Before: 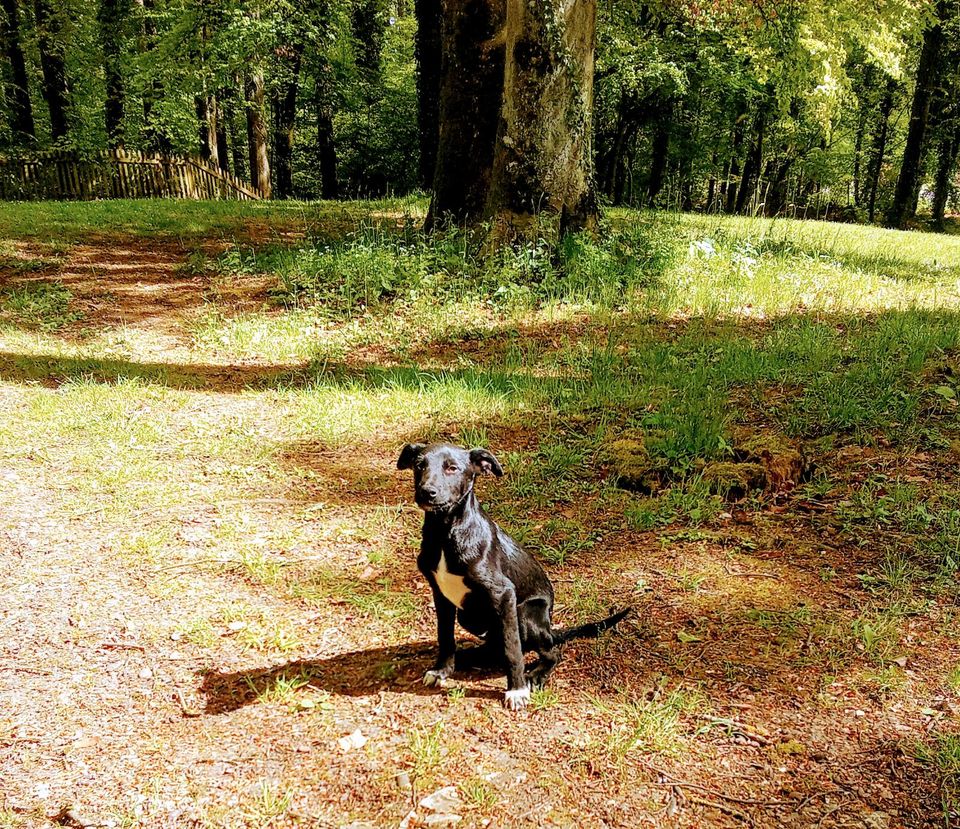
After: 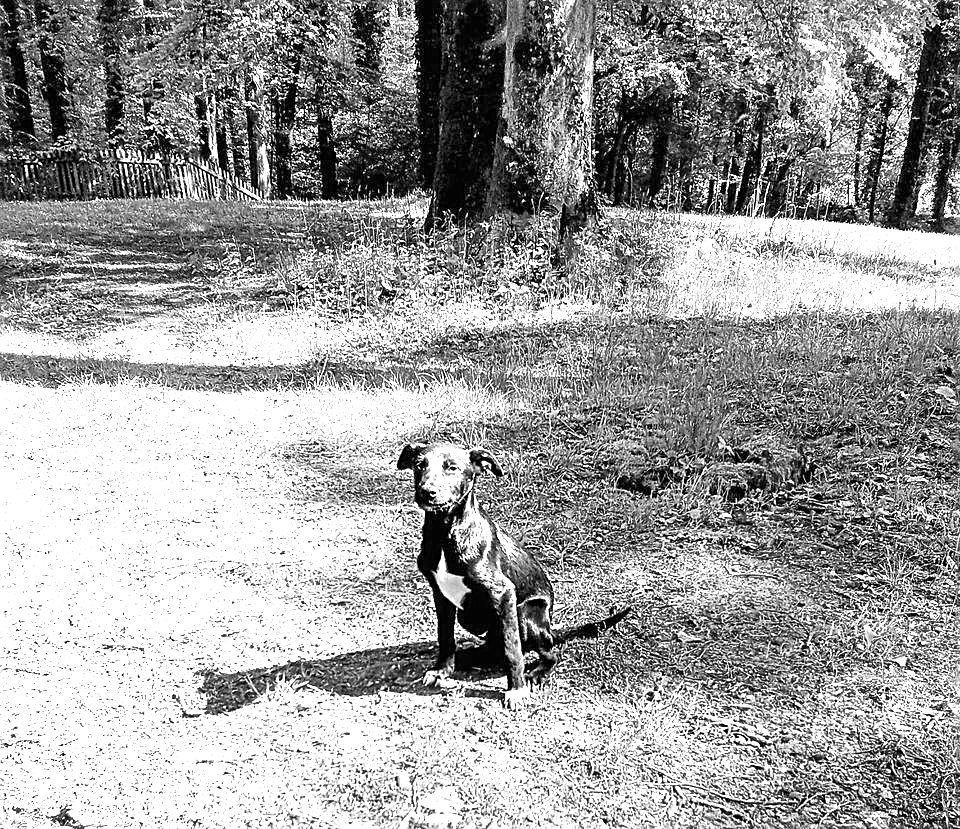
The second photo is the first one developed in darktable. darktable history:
monochrome: a -11.7, b 1.62, size 0.5, highlights 0.38
color zones: curves: ch0 [(0, 0.5) (0.143, 0.5) (0.286, 0.5) (0.429, 0.5) (0.571, 0.5) (0.714, 0.476) (0.857, 0.5) (1, 0.5)]; ch2 [(0, 0.5) (0.143, 0.5) (0.286, 0.5) (0.429, 0.5) (0.571, 0.5) (0.714, 0.487) (0.857, 0.5) (1, 0.5)]
sharpen: on, module defaults
exposure: black level correction 0, exposure 1.741 EV, compensate exposure bias true, compensate highlight preservation false
